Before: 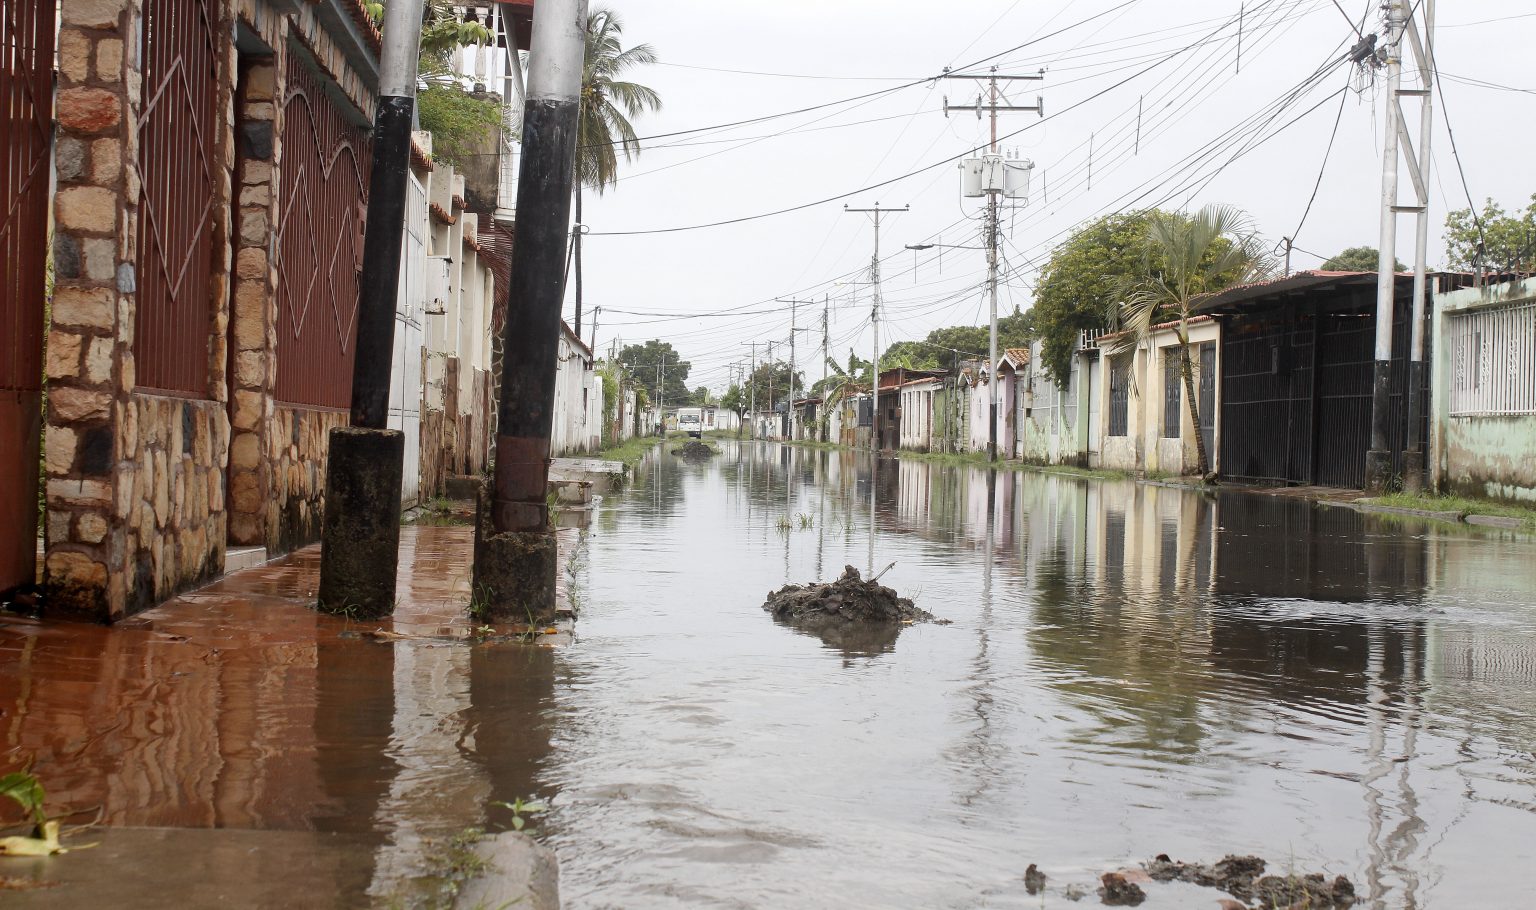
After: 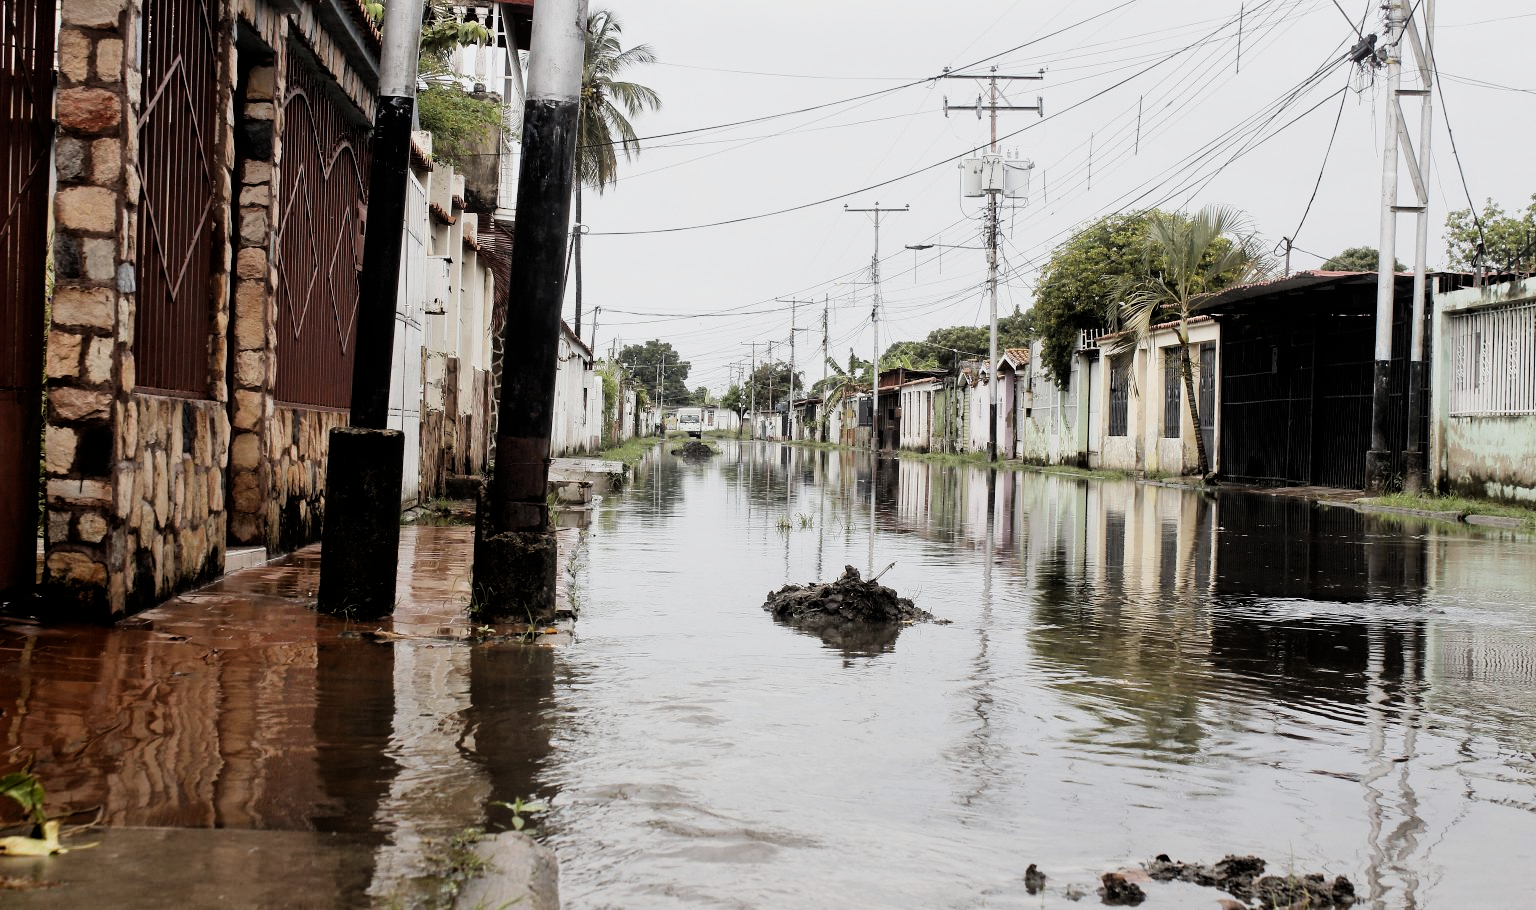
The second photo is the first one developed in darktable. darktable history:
contrast equalizer: y [[0.526, 0.53, 0.532, 0.532, 0.53, 0.525], [0.5 ×6], [0.5 ×6], [0 ×6], [0 ×6]]
filmic rgb: black relative exposure -5.08 EV, white relative exposure 3.56 EV, threshold 5.99 EV, hardness 3.18, contrast 1.299, highlights saturation mix -48.71%, enable highlight reconstruction true
